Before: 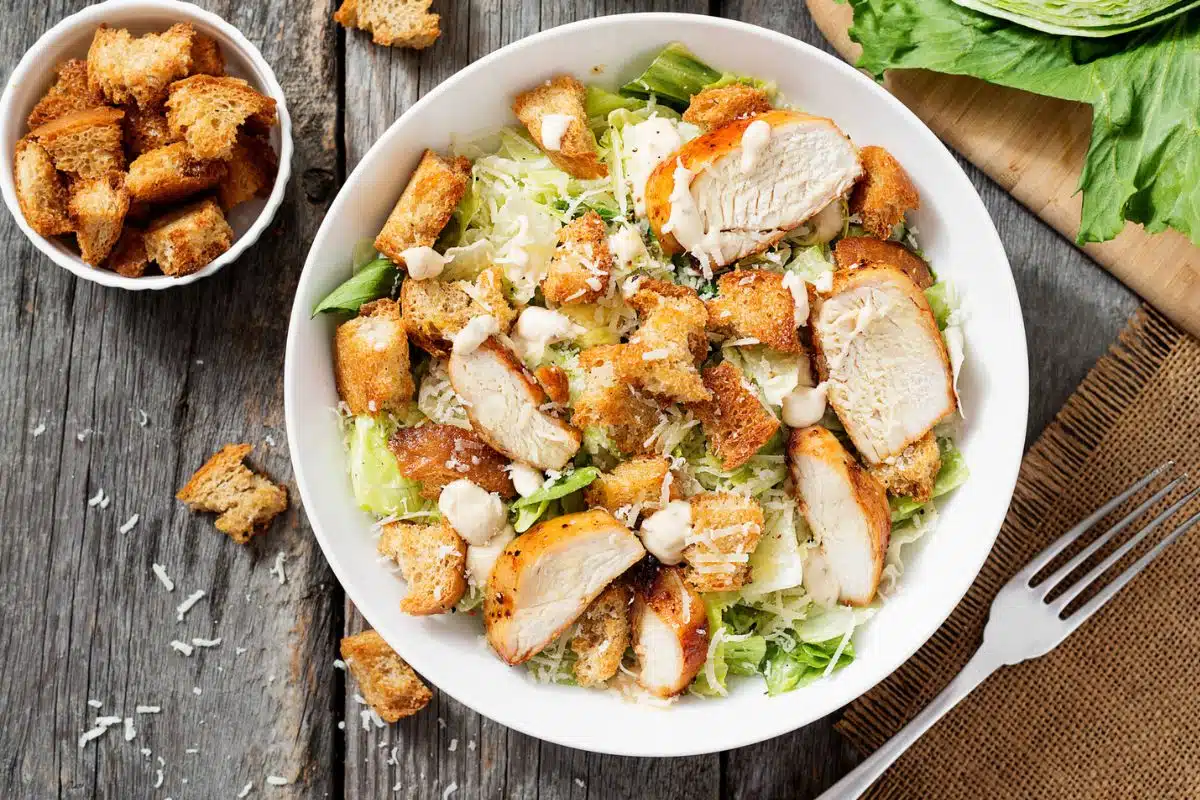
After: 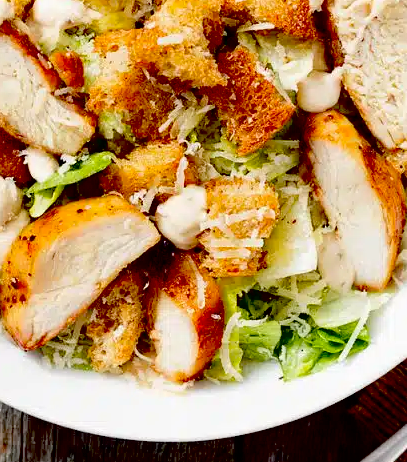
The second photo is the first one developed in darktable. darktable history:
crop: left 40.437%, top 39.484%, right 25.575%, bottom 2.744%
exposure: black level correction 0.058, compensate exposure bias true, compensate highlight preservation false
contrast brightness saturation: contrast 0.039, saturation 0.066
